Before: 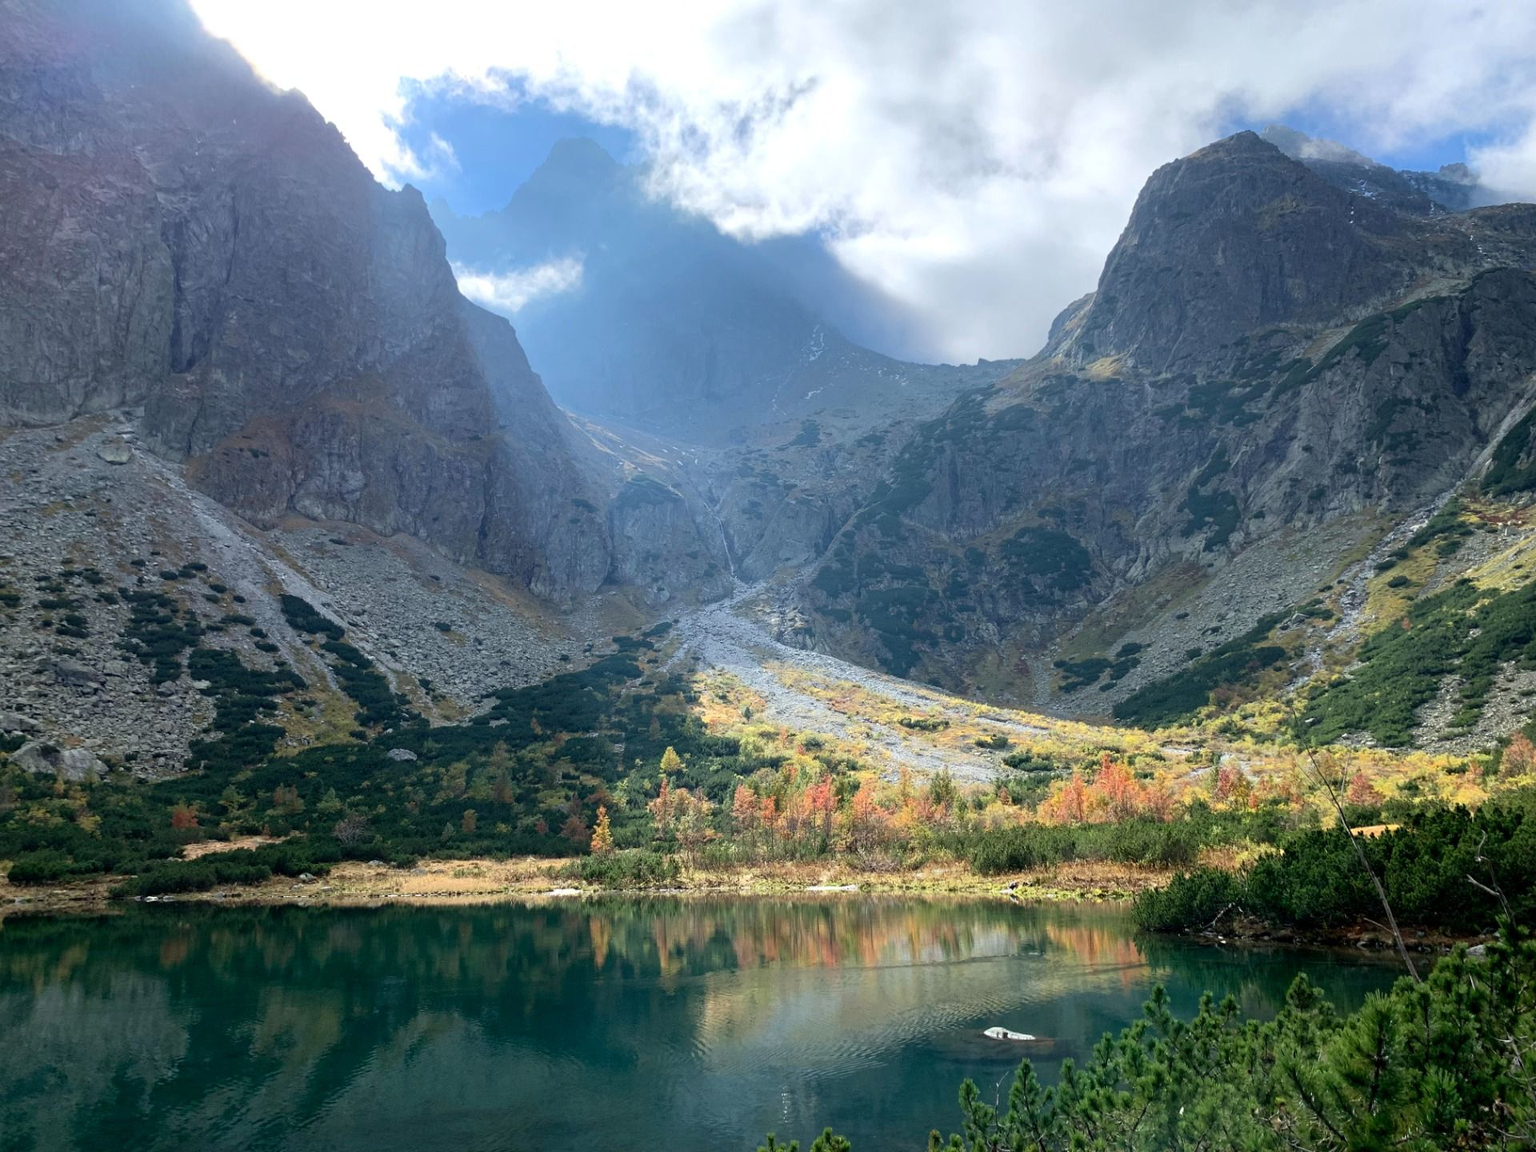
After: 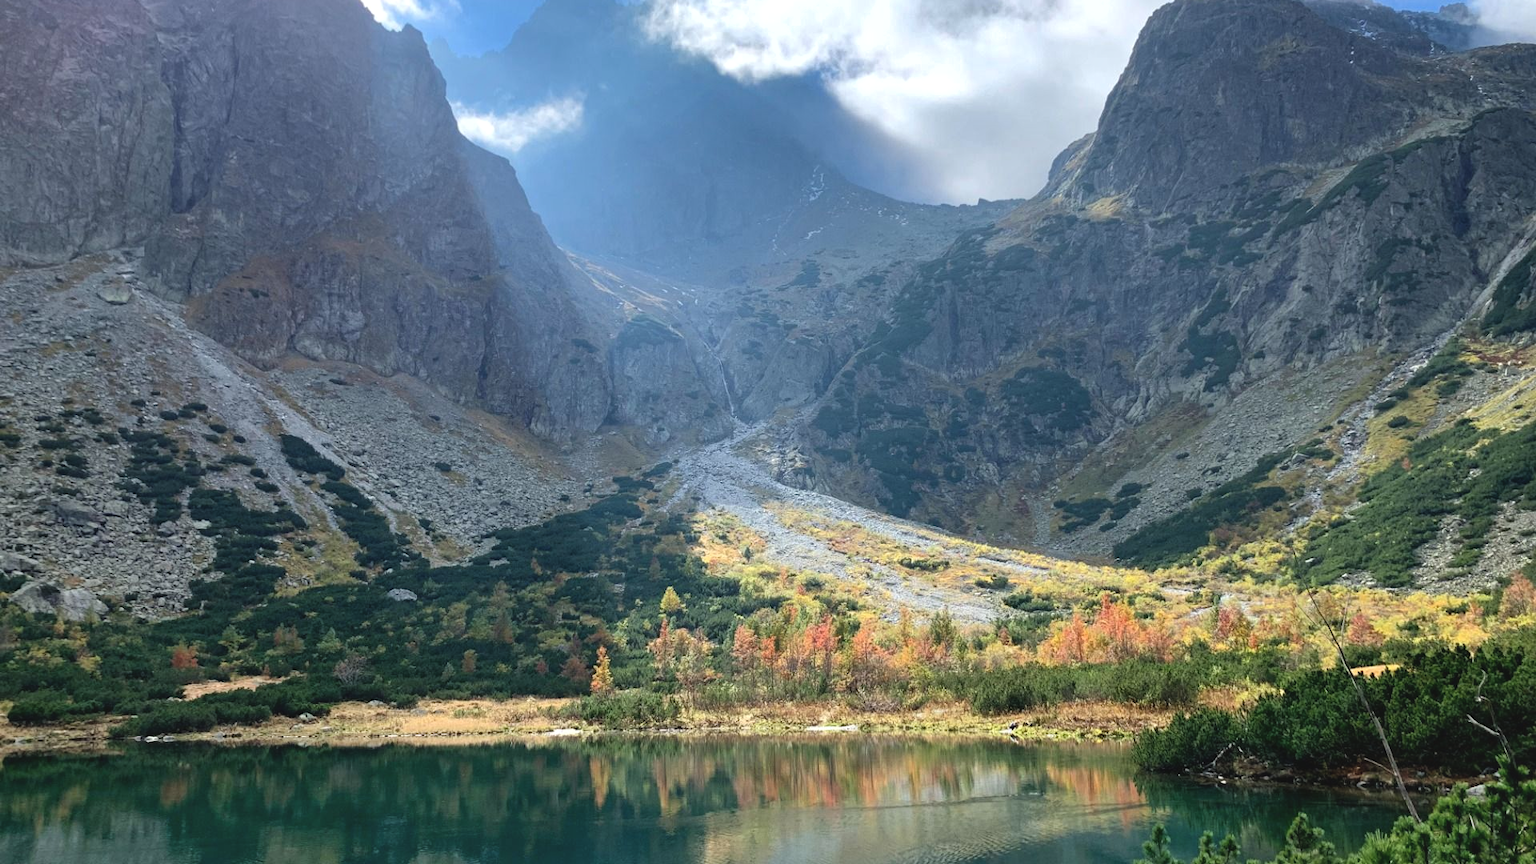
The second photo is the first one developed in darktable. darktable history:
crop: top 13.901%, bottom 11.096%
shadows and highlights: low approximation 0.01, soften with gaussian
exposure: black level correction -0.005, exposure 0.059 EV, compensate highlight preservation false
